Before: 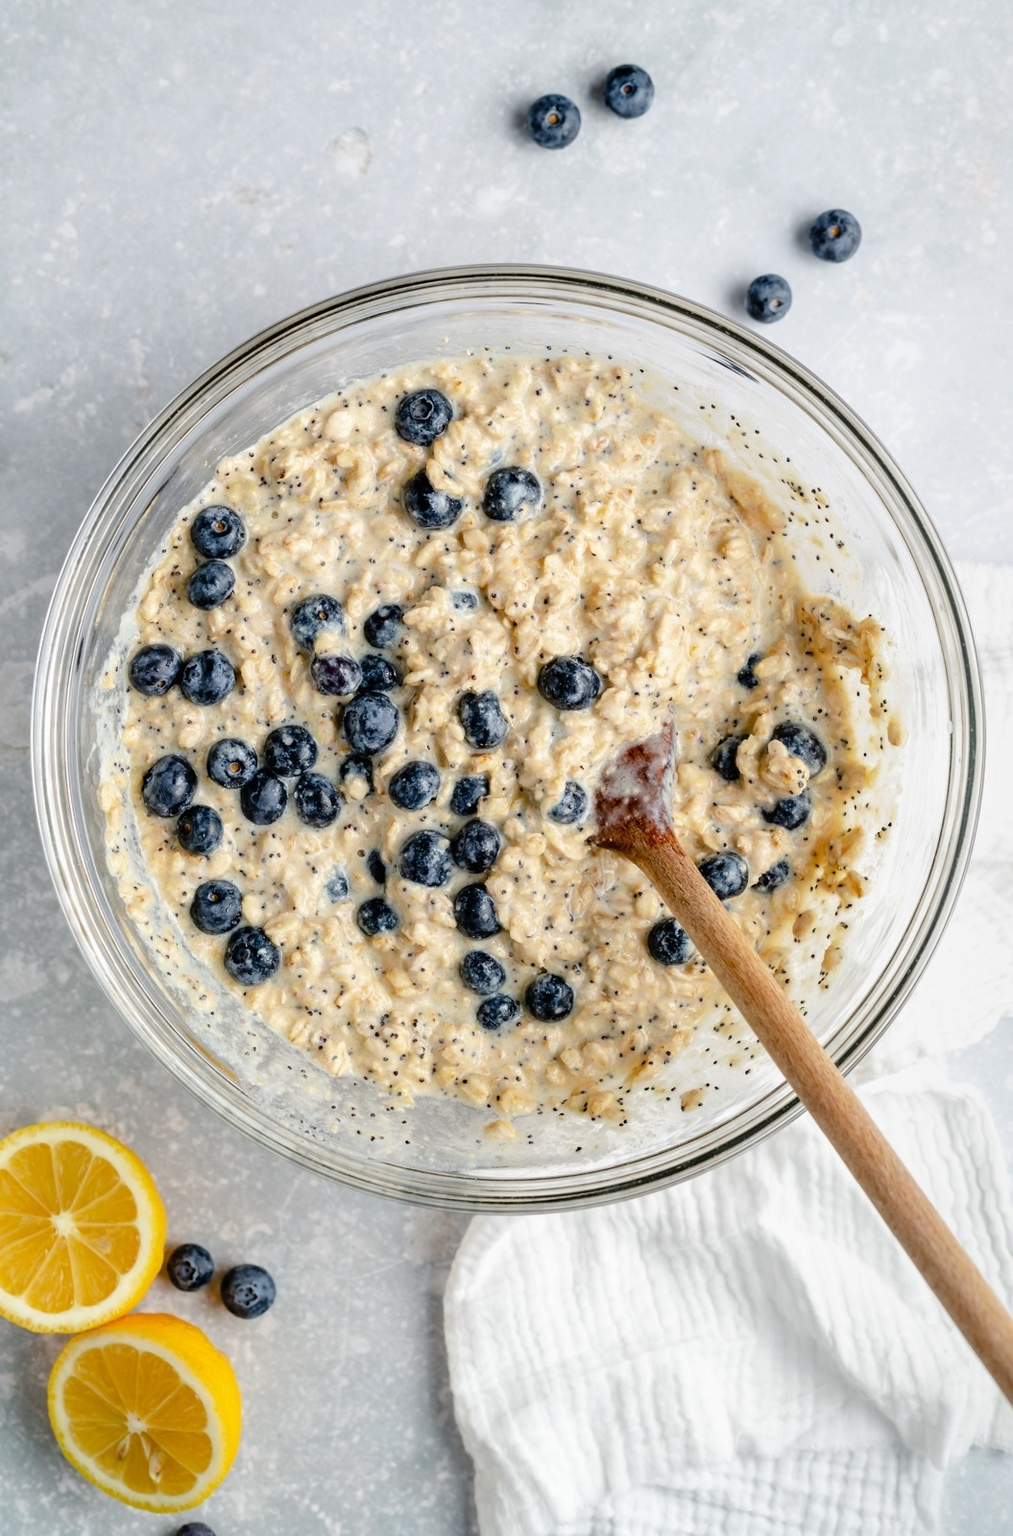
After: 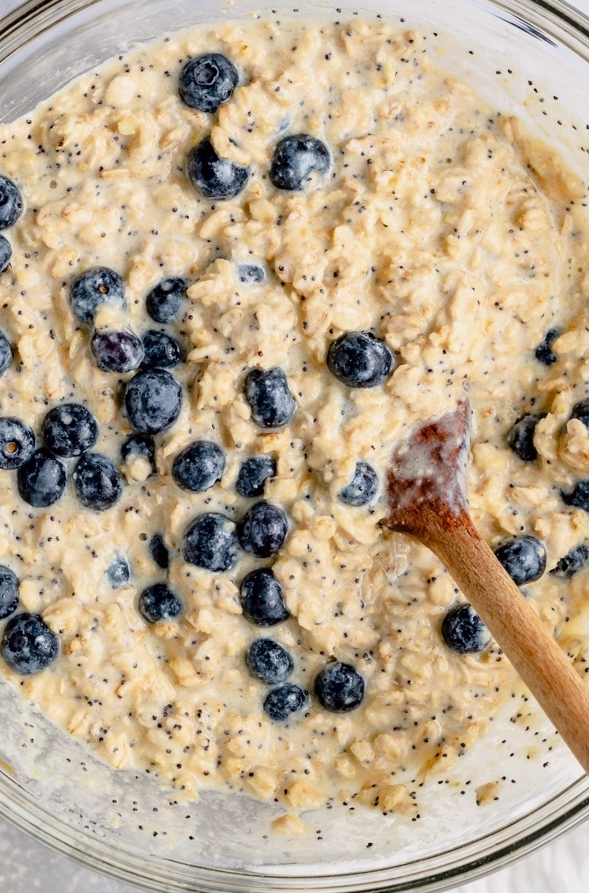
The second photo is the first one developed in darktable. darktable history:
crop and rotate: left 22.13%, top 22.054%, right 22.026%, bottom 22.102%
tone curve: curves: ch0 [(0.013, 0) (0.061, 0.068) (0.239, 0.256) (0.502, 0.505) (0.683, 0.676) (0.761, 0.773) (0.858, 0.858) (0.987, 0.945)]; ch1 [(0, 0) (0.172, 0.123) (0.304, 0.267) (0.414, 0.395) (0.472, 0.473) (0.502, 0.508) (0.521, 0.528) (0.583, 0.595) (0.654, 0.673) (0.728, 0.761) (1, 1)]; ch2 [(0, 0) (0.411, 0.424) (0.485, 0.476) (0.502, 0.502) (0.553, 0.557) (0.57, 0.576) (1, 1)], color space Lab, independent channels, preserve colors none
